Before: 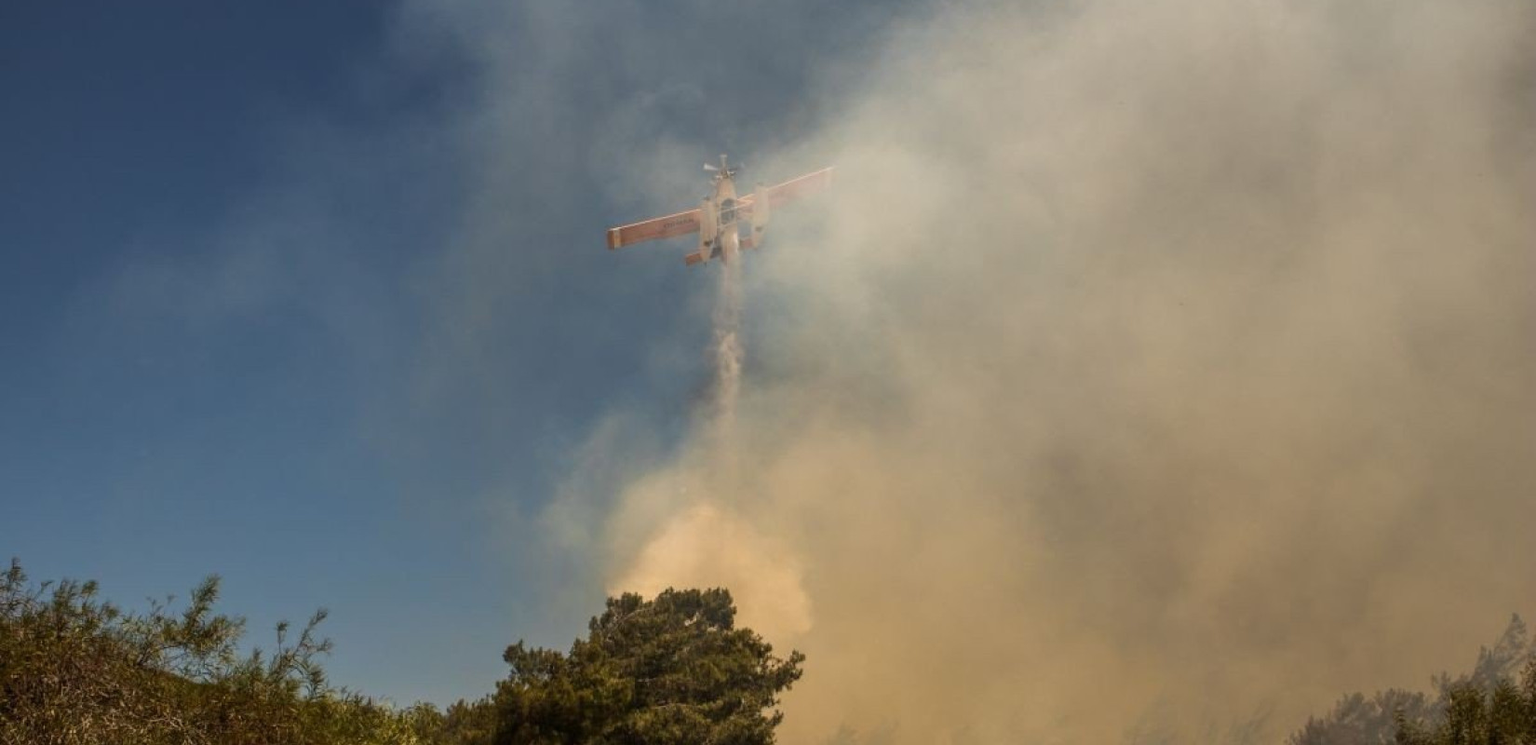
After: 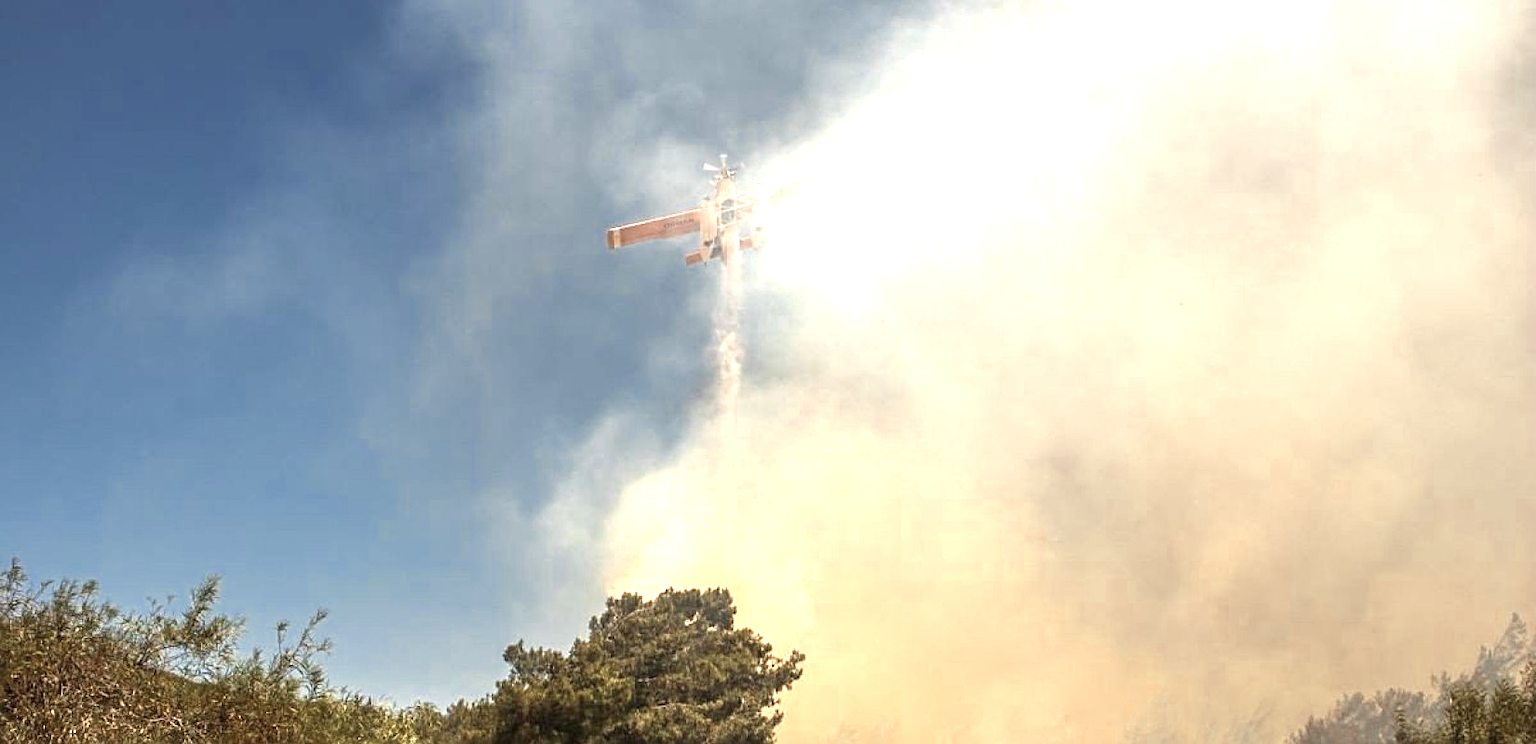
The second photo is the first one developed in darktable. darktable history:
color zones: curves: ch0 [(0, 0.5) (0.125, 0.4) (0.25, 0.5) (0.375, 0.4) (0.5, 0.4) (0.625, 0.35) (0.75, 0.35) (0.875, 0.5)]; ch1 [(0, 0.35) (0.125, 0.45) (0.25, 0.35) (0.375, 0.35) (0.5, 0.35) (0.625, 0.35) (0.75, 0.45) (0.875, 0.35)]; ch2 [(0, 0.6) (0.125, 0.5) (0.25, 0.5) (0.375, 0.6) (0.5, 0.6) (0.625, 0.5) (0.75, 0.5) (0.875, 0.5)]
exposure: black level correction 0, exposure 1.68 EV, compensate highlight preservation false
sharpen: on, module defaults
